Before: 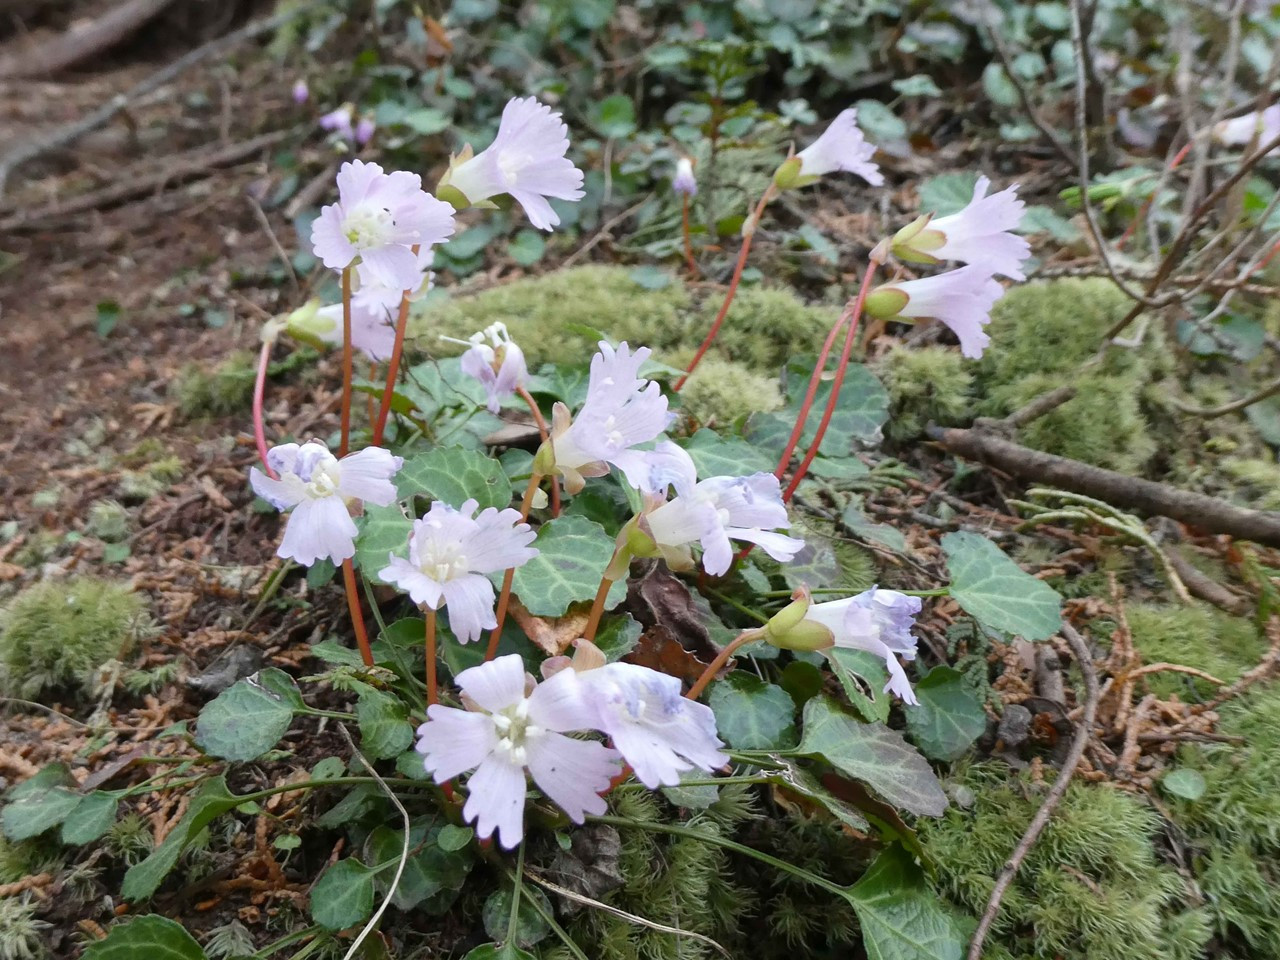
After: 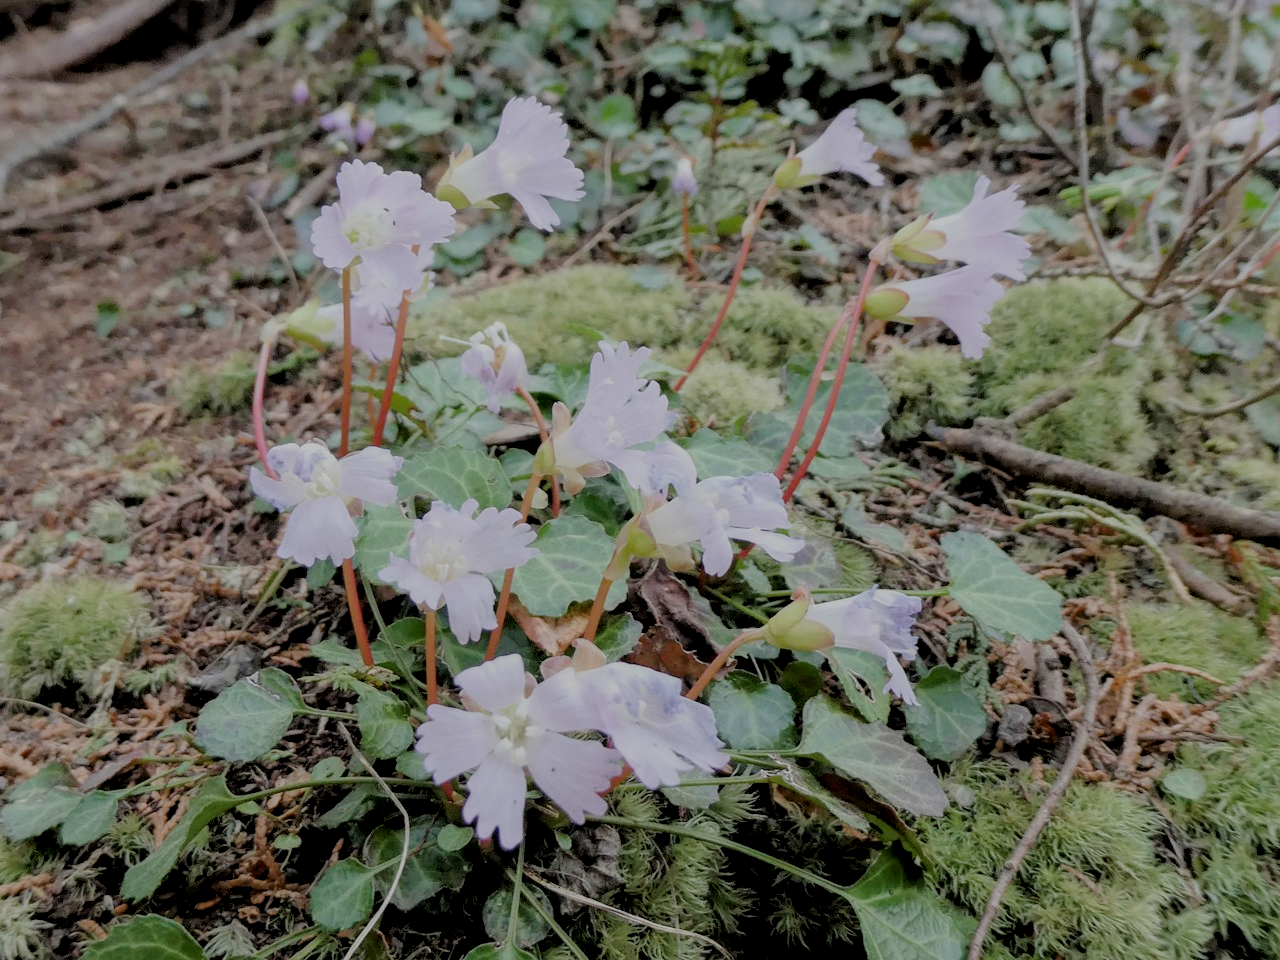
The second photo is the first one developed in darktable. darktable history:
exposure: exposure 0.194 EV, compensate highlight preservation false
local contrast: on, module defaults
filmic rgb: black relative exposure -4.46 EV, white relative exposure 6.55 EV, hardness 1.84, contrast 0.509
tone equalizer: mask exposure compensation -0.491 EV
